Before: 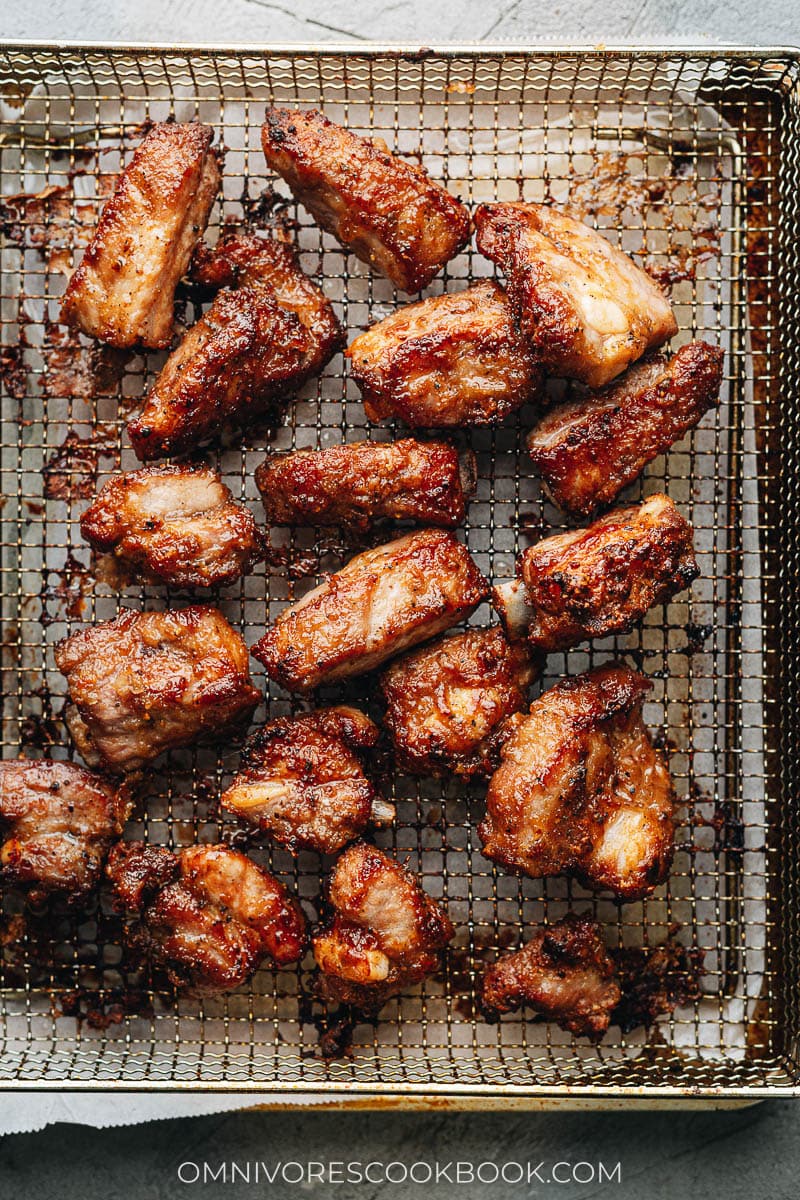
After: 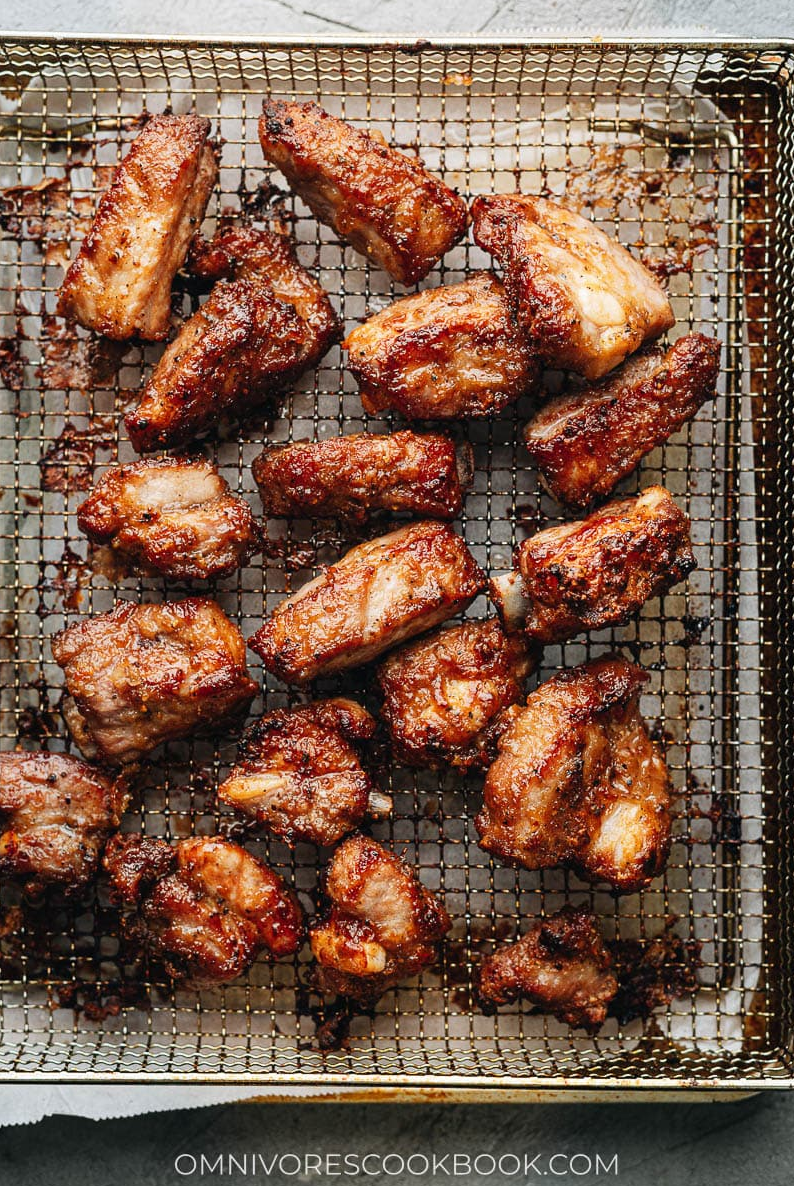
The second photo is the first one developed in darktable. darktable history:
crop: left 0.449%, top 0.738%, right 0.233%, bottom 0.407%
